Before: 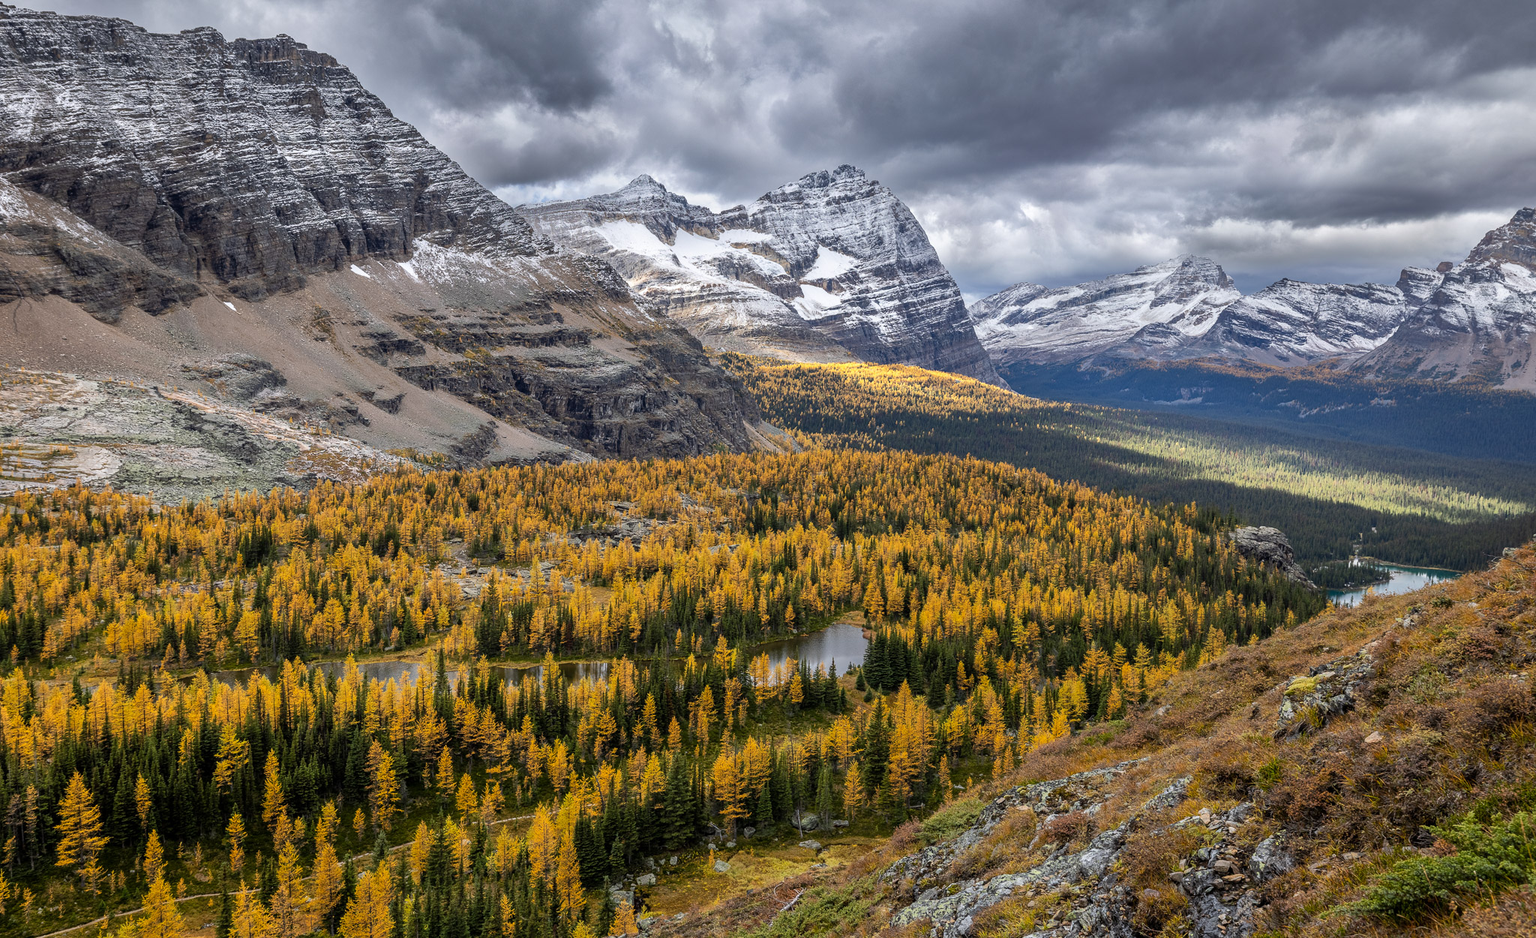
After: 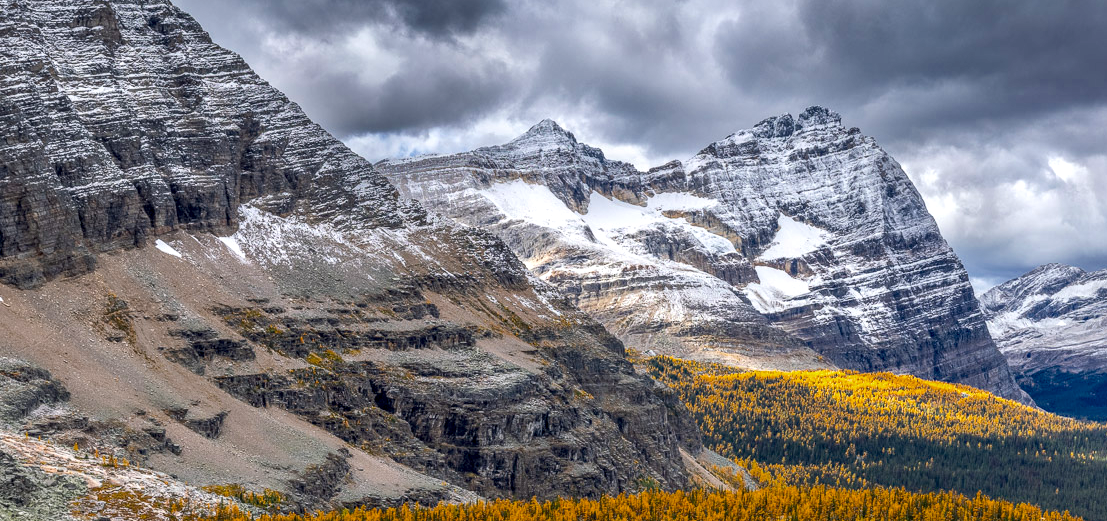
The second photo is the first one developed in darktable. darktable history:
color balance rgb: shadows lift › chroma 0.929%, shadows lift › hue 113.35°, perceptual saturation grading › global saturation 30.48%, perceptual brilliance grading › highlights 3.059%, saturation formula JzAzBz (2021)
crop: left 15.269%, top 9.084%, right 30.633%, bottom 49.177%
local contrast: on, module defaults
